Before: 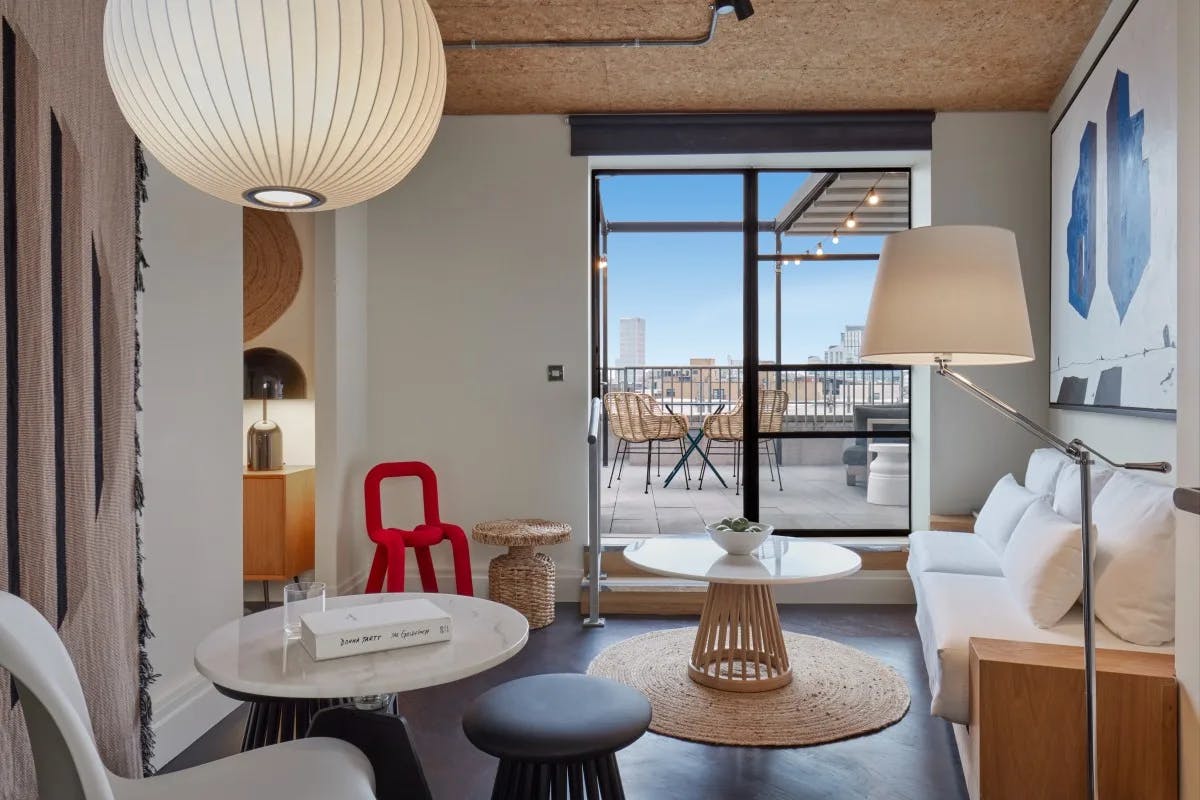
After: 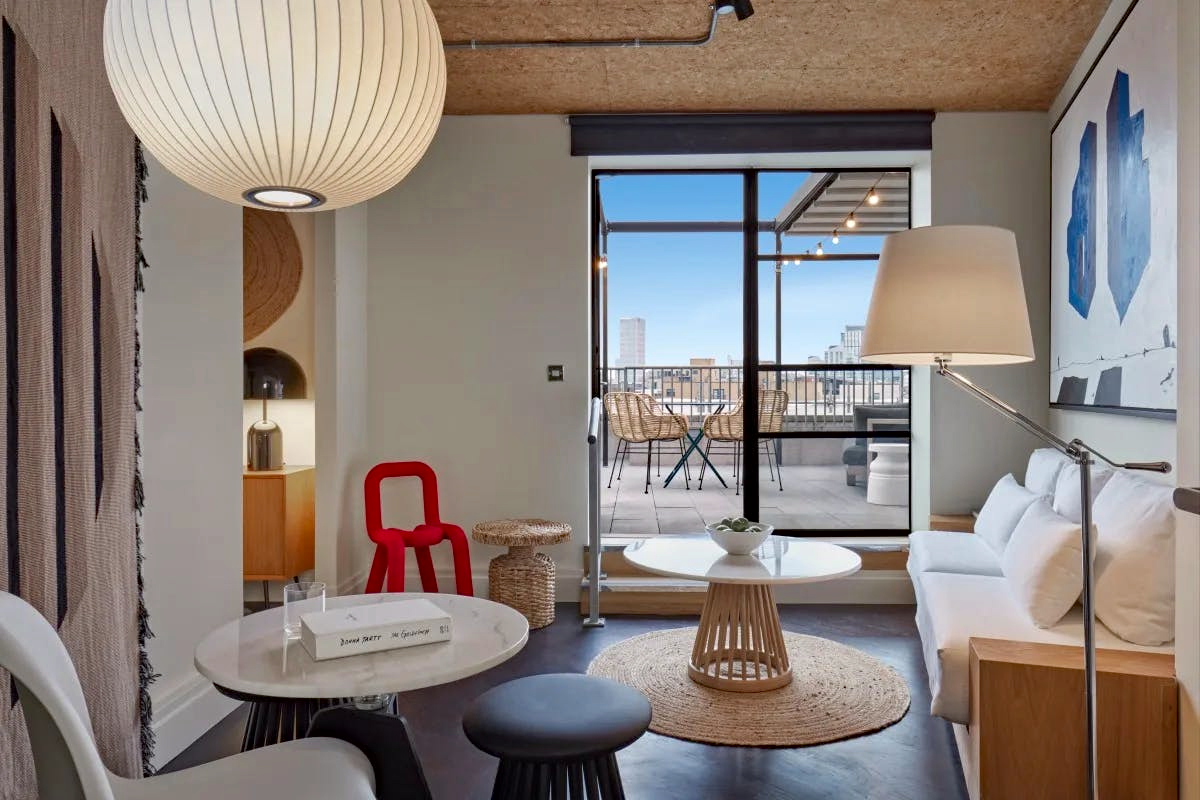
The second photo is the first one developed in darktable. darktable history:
haze removal: on, module defaults
shadows and highlights: shadows 1.53, highlights 40.82
